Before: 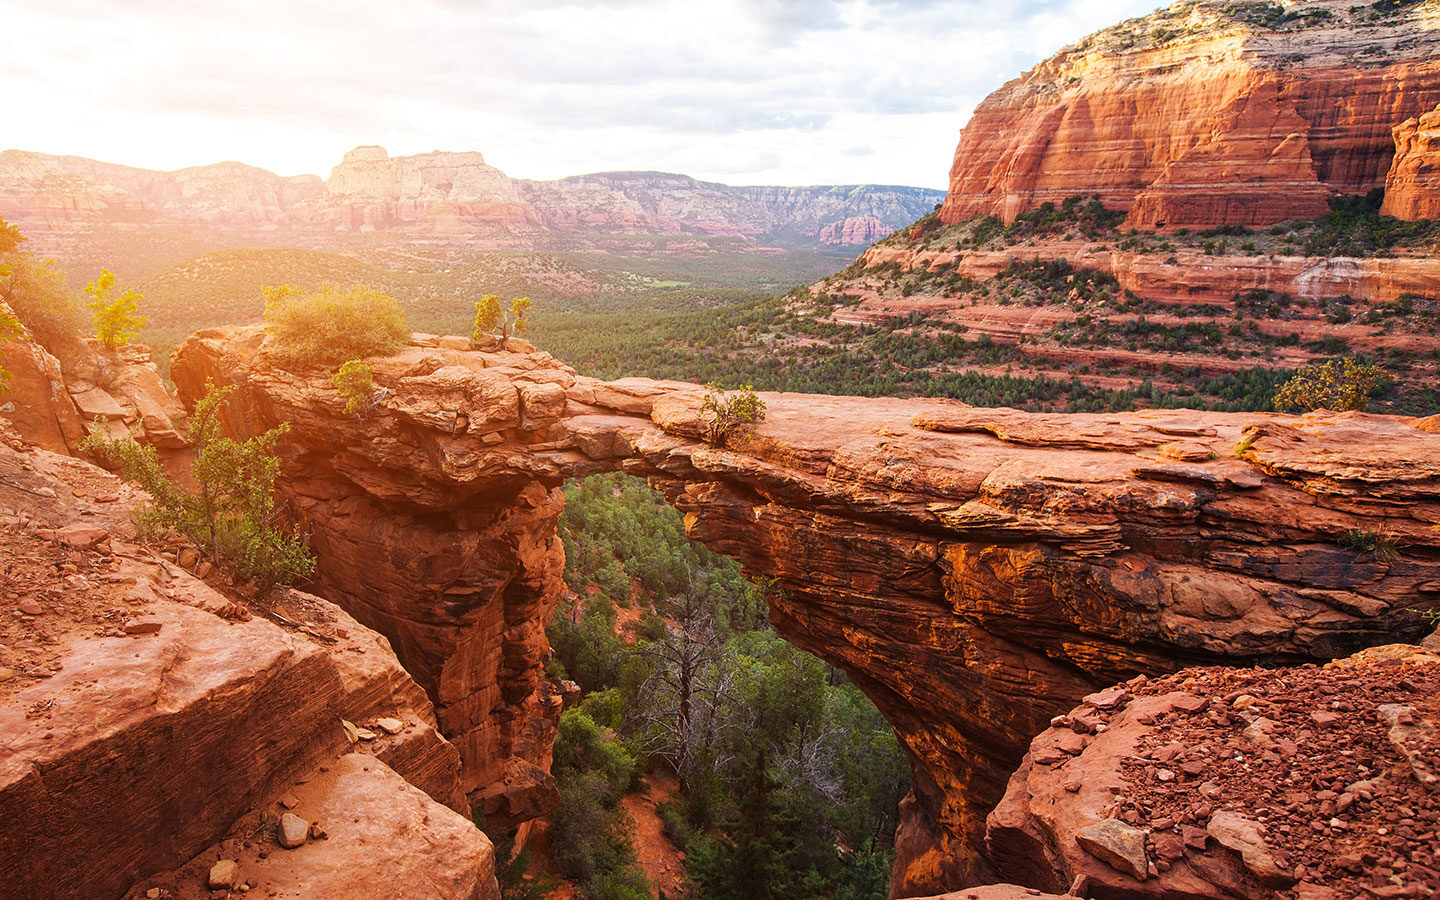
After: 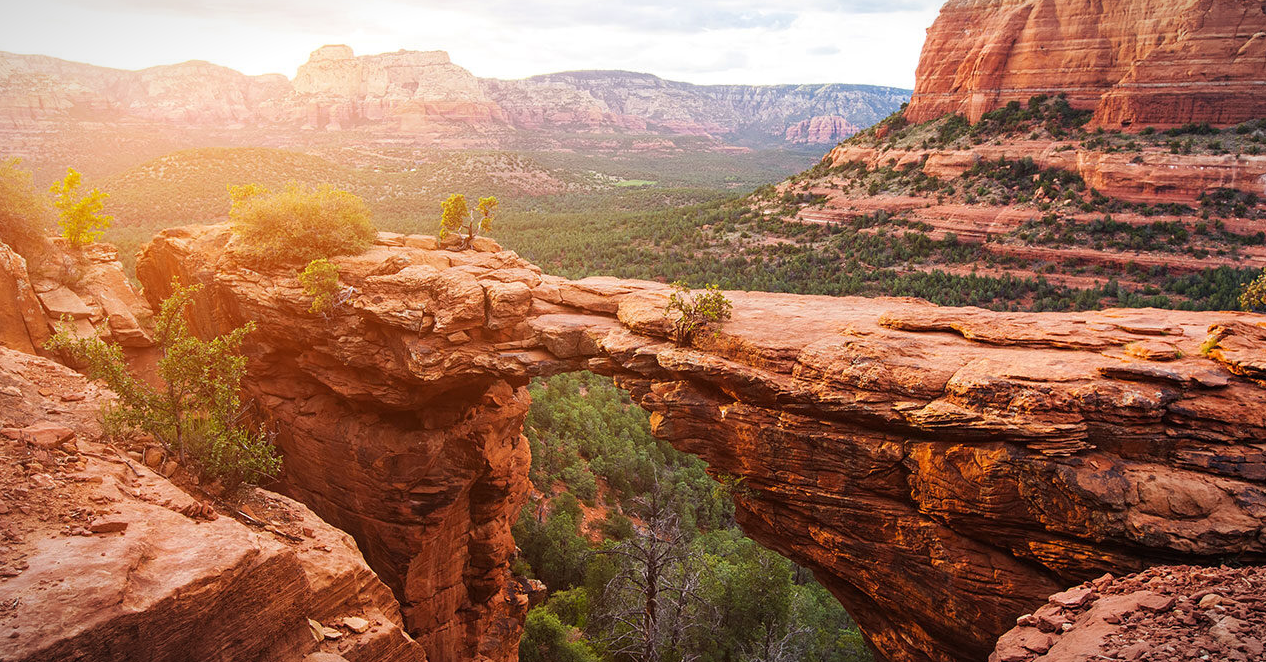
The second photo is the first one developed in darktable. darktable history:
crop and rotate: left 2.425%, top 11.305%, right 9.6%, bottom 15.08%
vignetting: fall-off start 100%, fall-off radius 64.94%, automatic ratio true, unbound false
